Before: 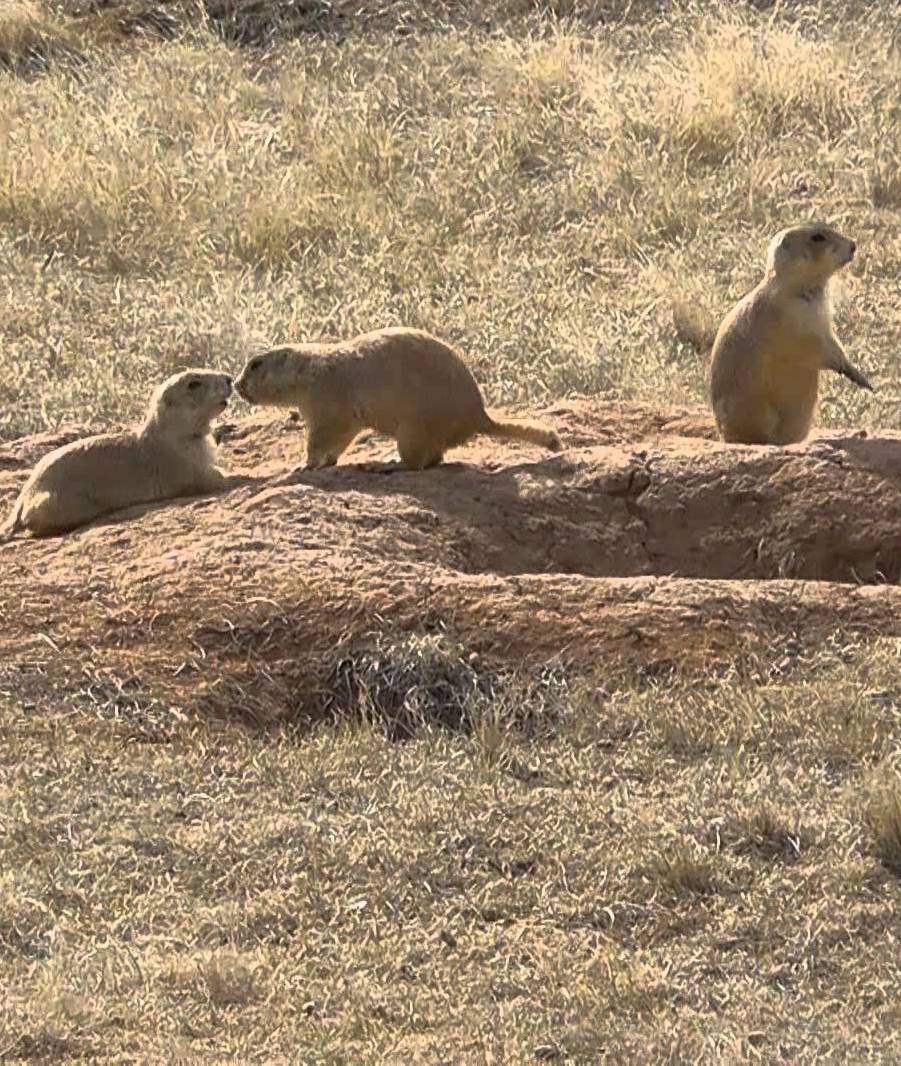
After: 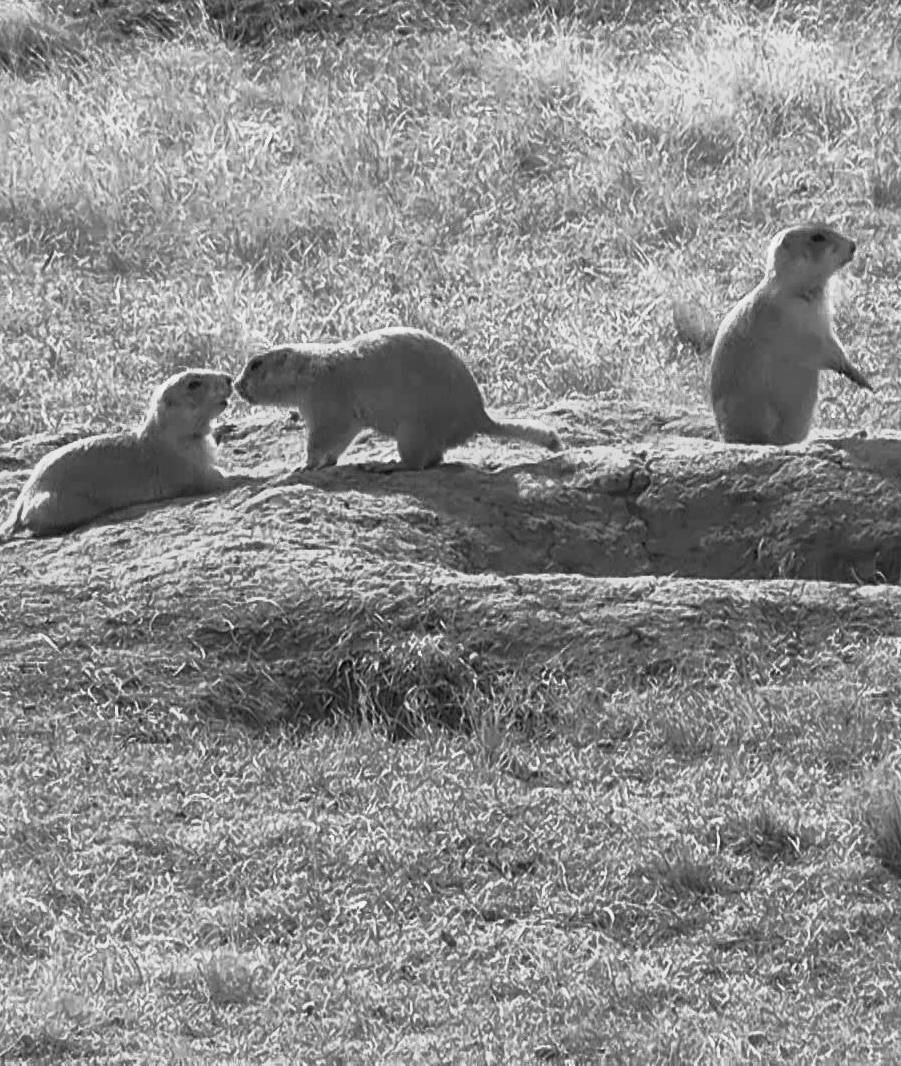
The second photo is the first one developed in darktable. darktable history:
bloom: size 3%, threshold 100%, strength 0%
white balance: red 0.954, blue 1.079
monochrome: on, module defaults
